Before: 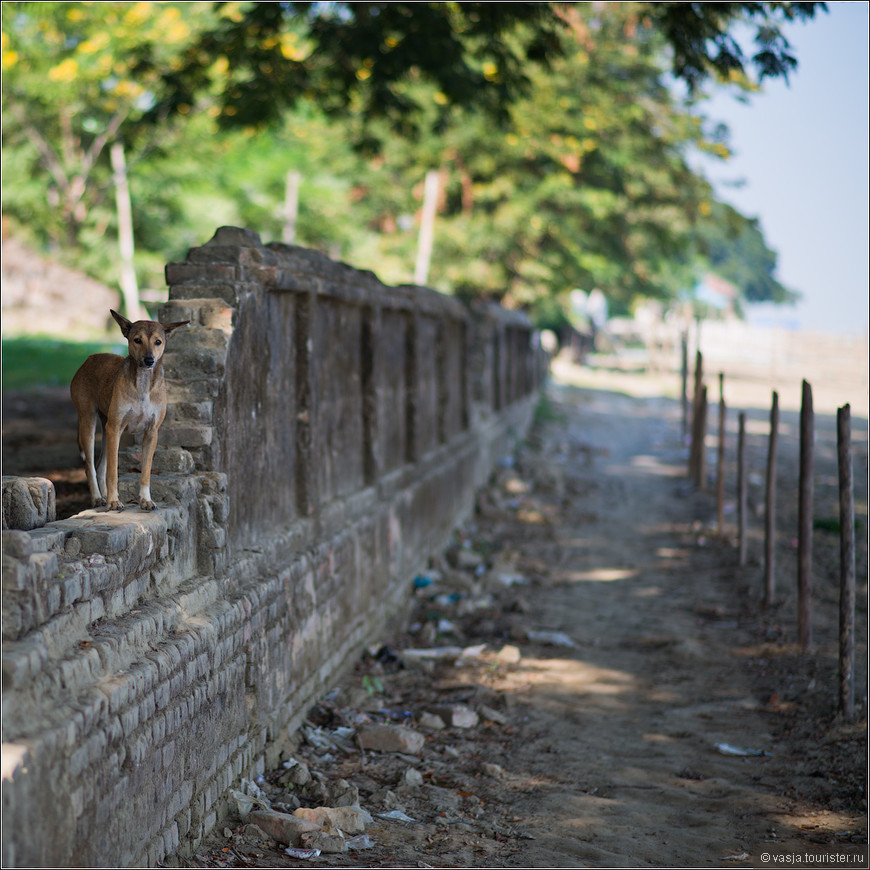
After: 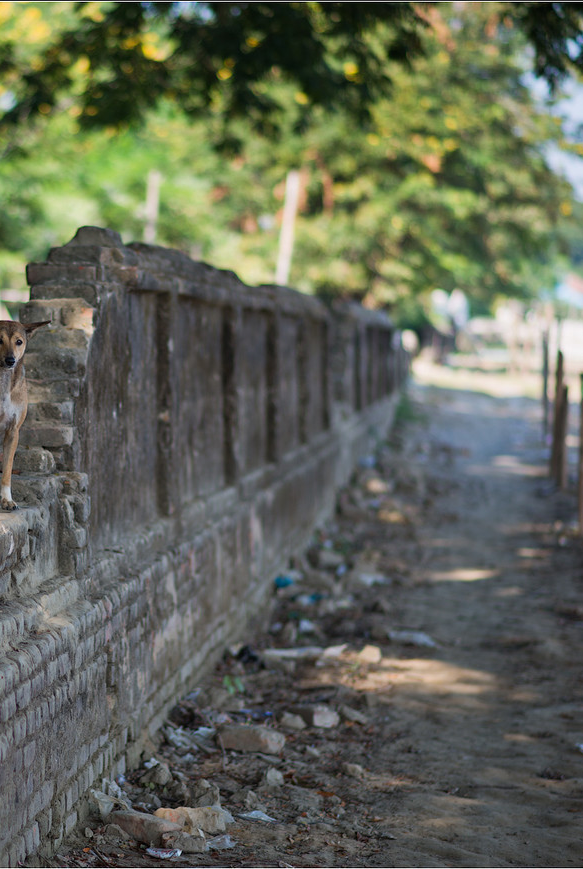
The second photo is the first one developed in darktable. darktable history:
crop and rotate: left 15.986%, right 16.914%
